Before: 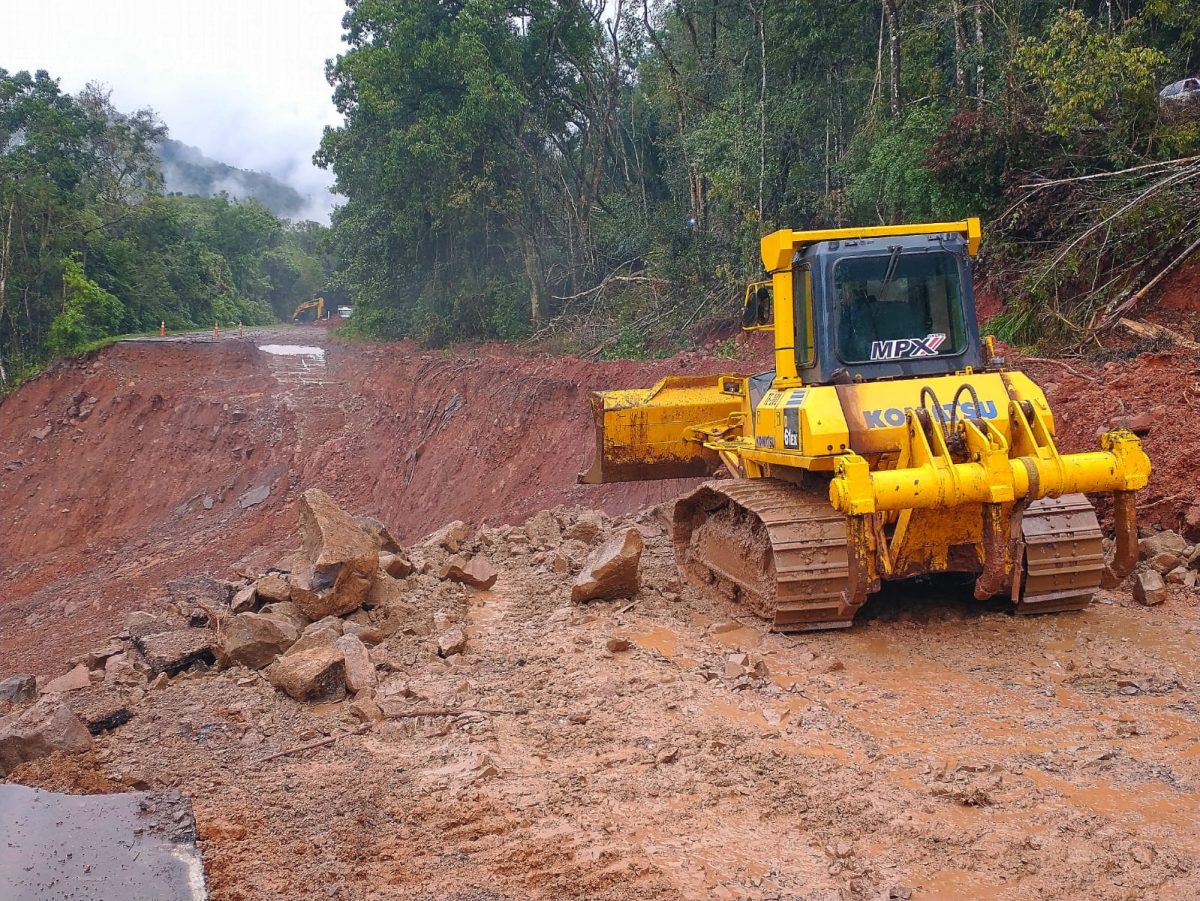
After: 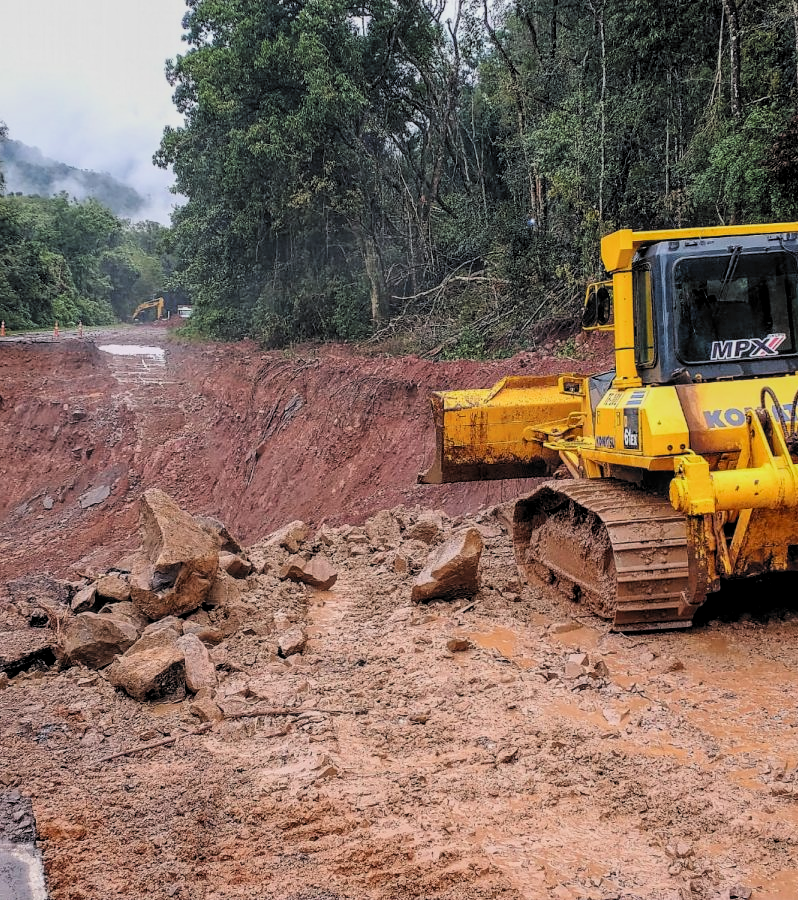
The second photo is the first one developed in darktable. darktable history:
crop and rotate: left 13.357%, right 20.066%
local contrast: on, module defaults
filmic rgb: black relative exposure -5.1 EV, white relative exposure 3.97 EV, threshold 2.96 EV, hardness 2.9, contrast 1.3, highlights saturation mix -29.25%, color science v6 (2022), enable highlight reconstruction true
